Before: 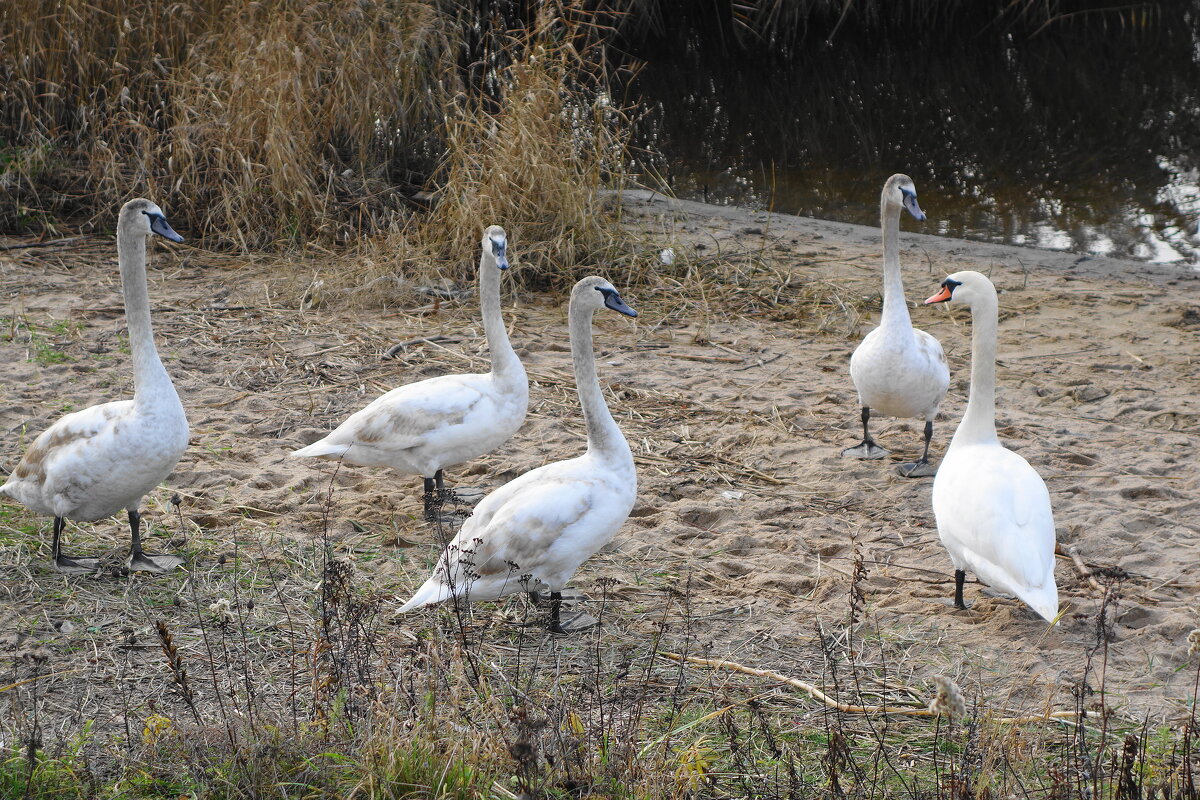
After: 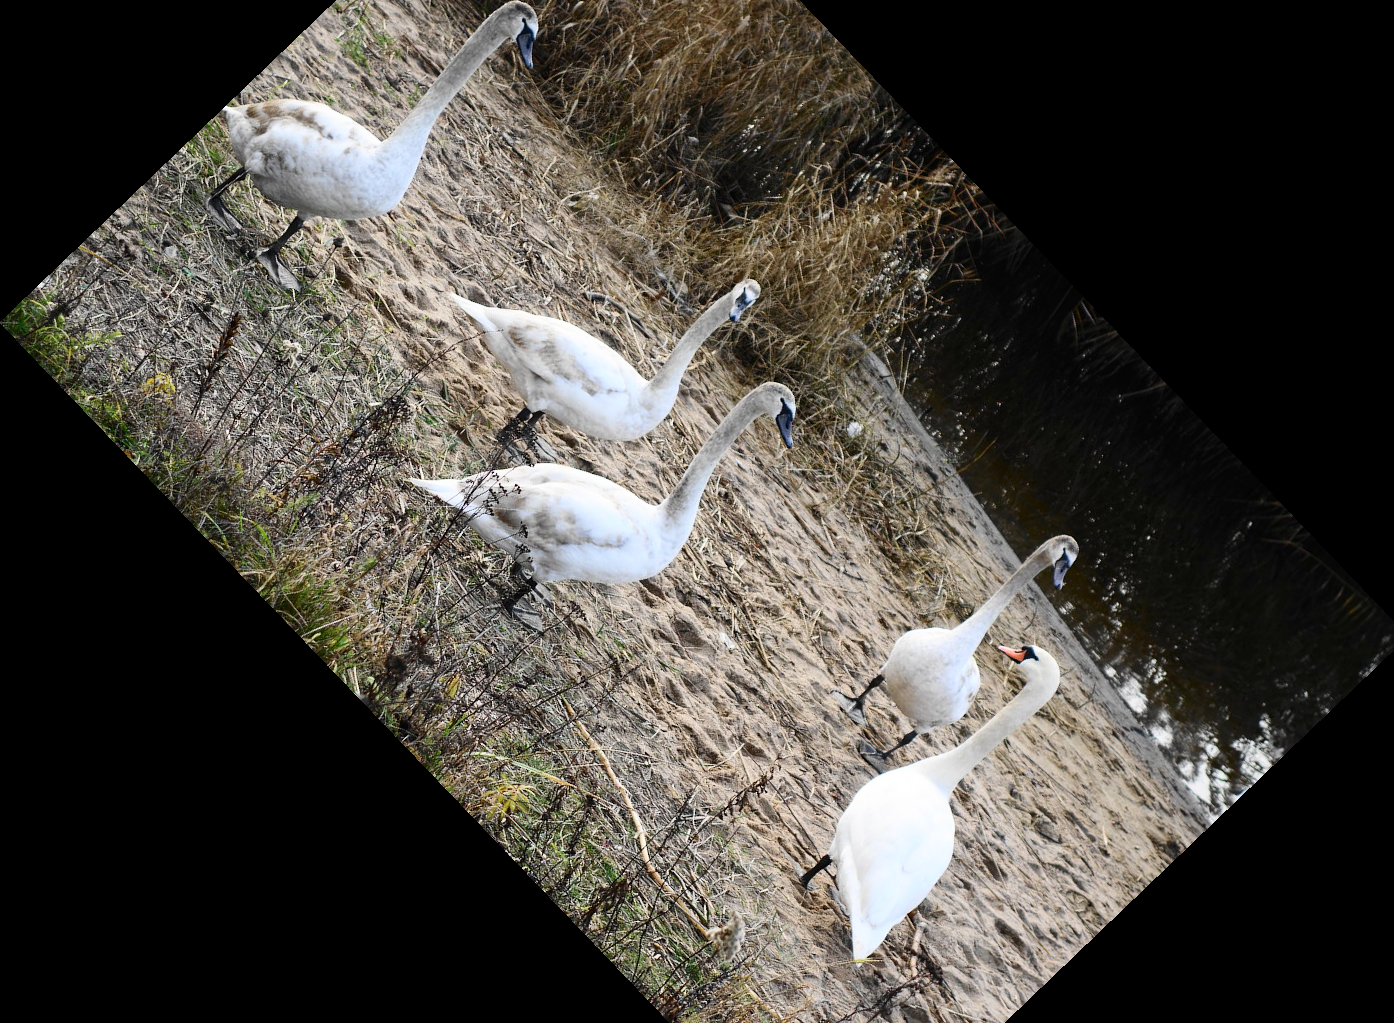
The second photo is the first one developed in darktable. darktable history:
white balance: emerald 1
crop and rotate: angle -46.26°, top 16.234%, right 0.912%, bottom 11.704%
shadows and highlights: radius 331.84, shadows 53.55, highlights -100, compress 94.63%, highlights color adjustment 73.23%, soften with gaussian
exposure: compensate highlight preservation false
contrast brightness saturation: contrast 0.28
